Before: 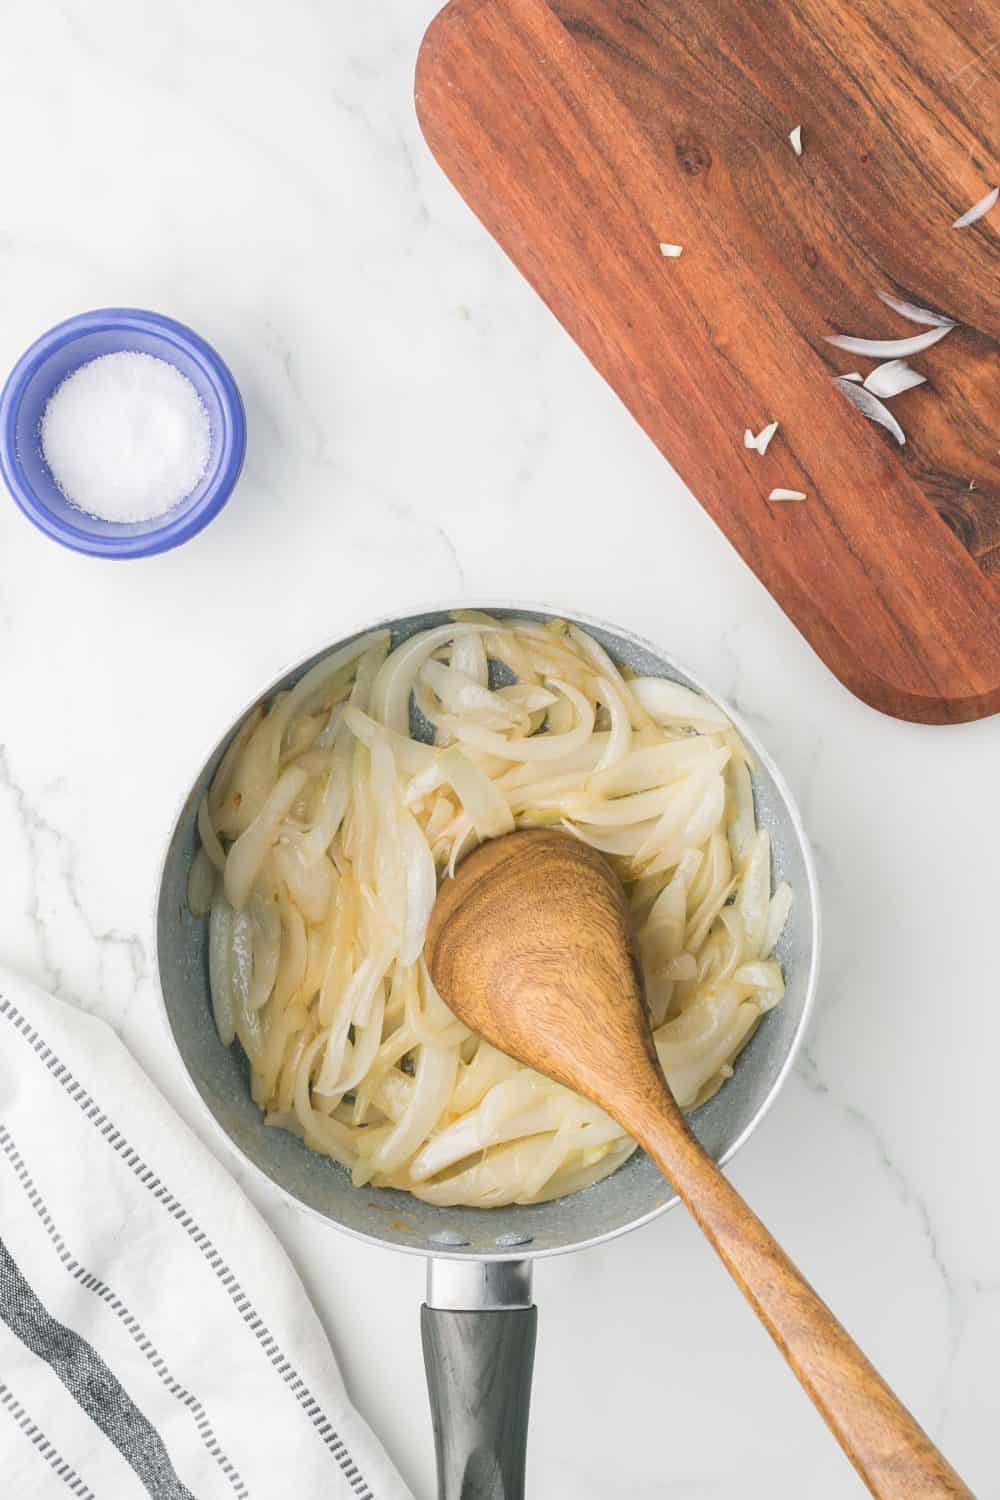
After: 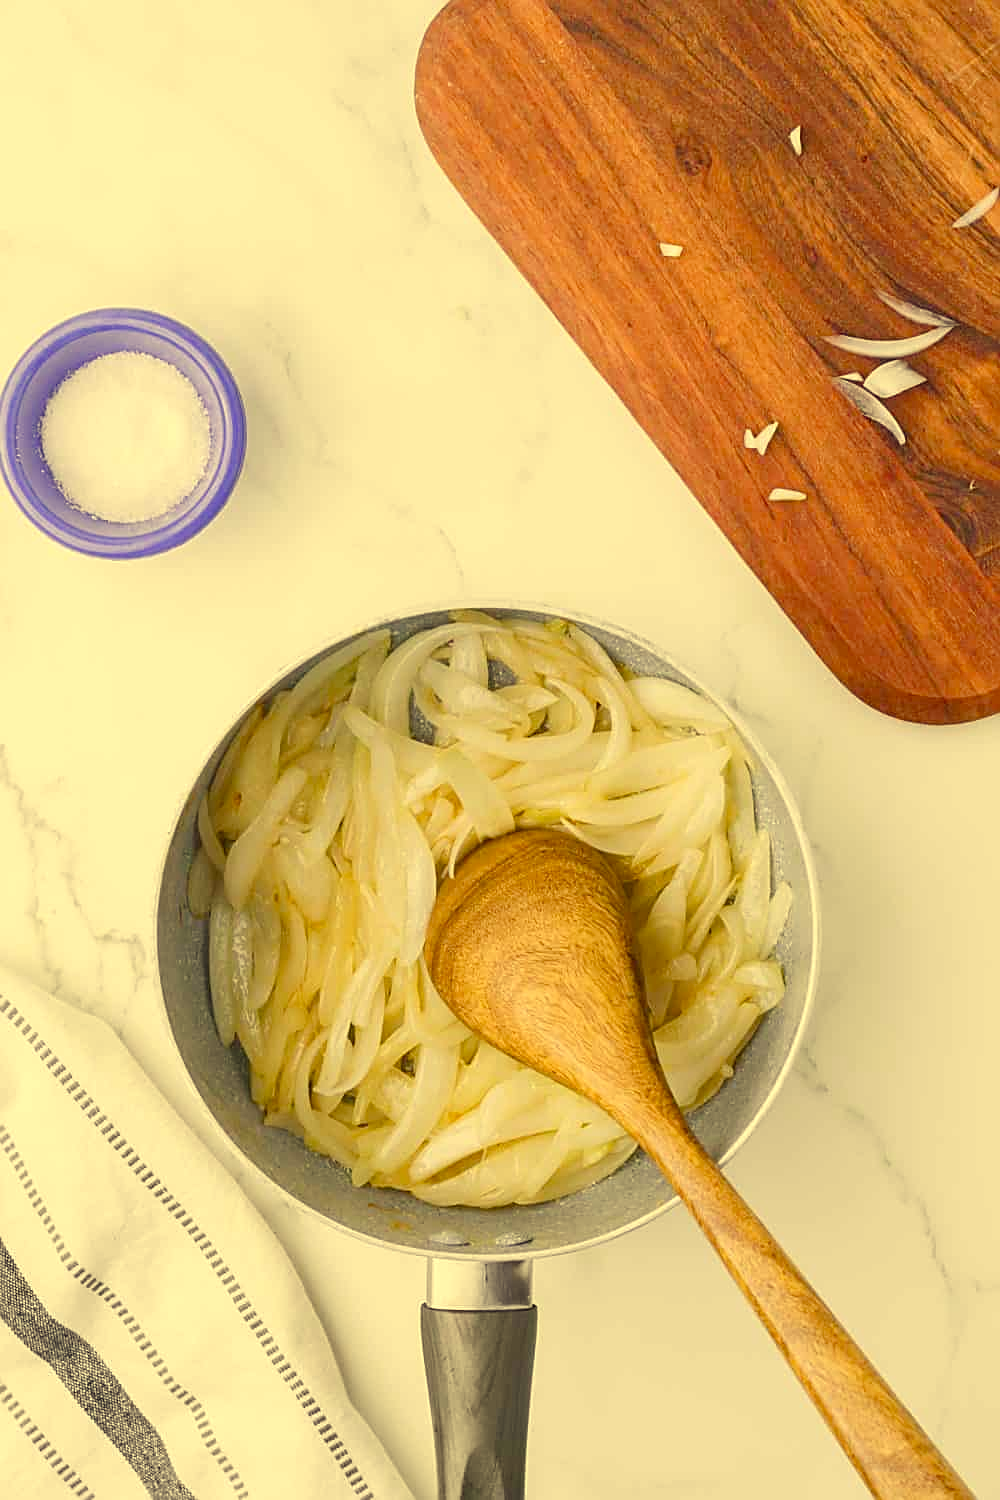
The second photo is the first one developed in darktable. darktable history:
color correction: highlights a* -0.539, highlights b* 39.73, shadows a* 9.34, shadows b* -0.597
sharpen: on, module defaults
color balance rgb: linear chroma grading › global chroma 9.068%, perceptual saturation grading › global saturation 25.002%, perceptual saturation grading › highlights -50.034%, perceptual saturation grading › shadows 30.757%
